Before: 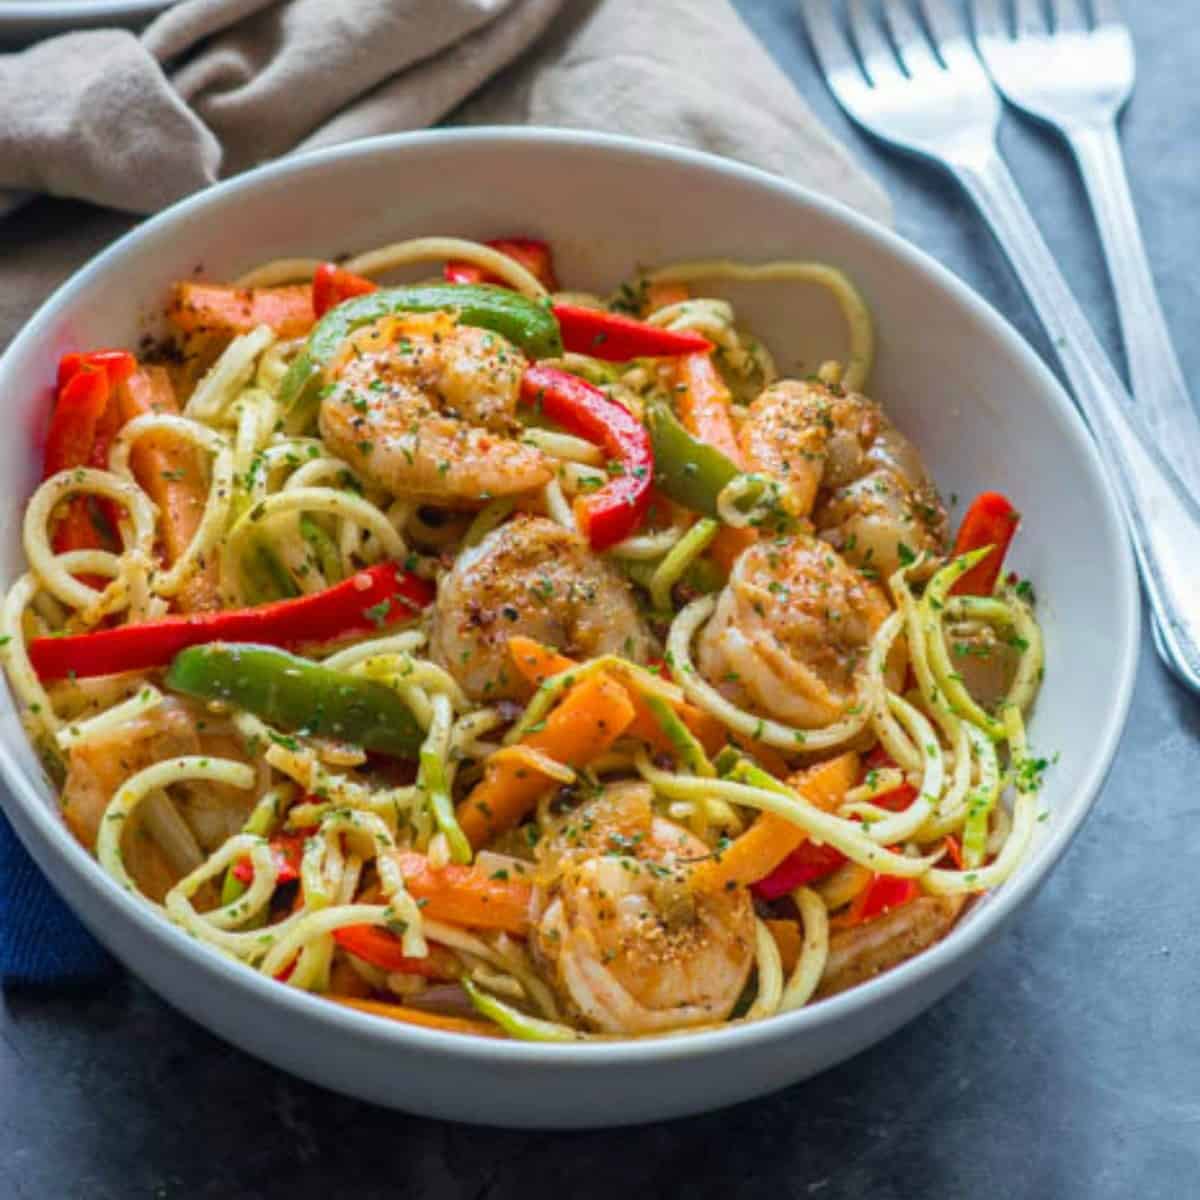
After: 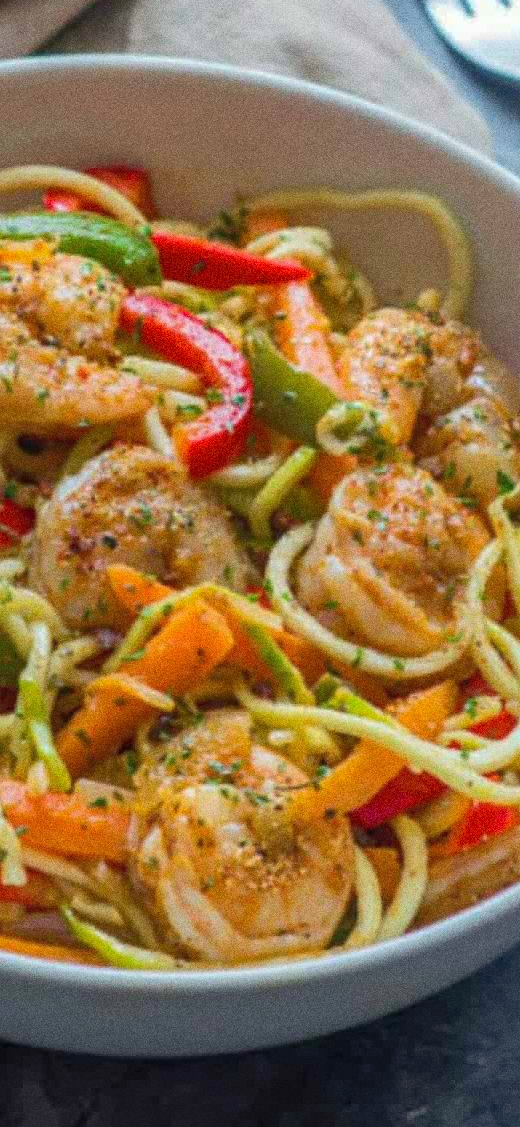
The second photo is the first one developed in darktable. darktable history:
crop: left 33.452%, top 6.025%, right 23.155%
grain: coarseness 0.09 ISO, strength 40%
shadows and highlights: on, module defaults
